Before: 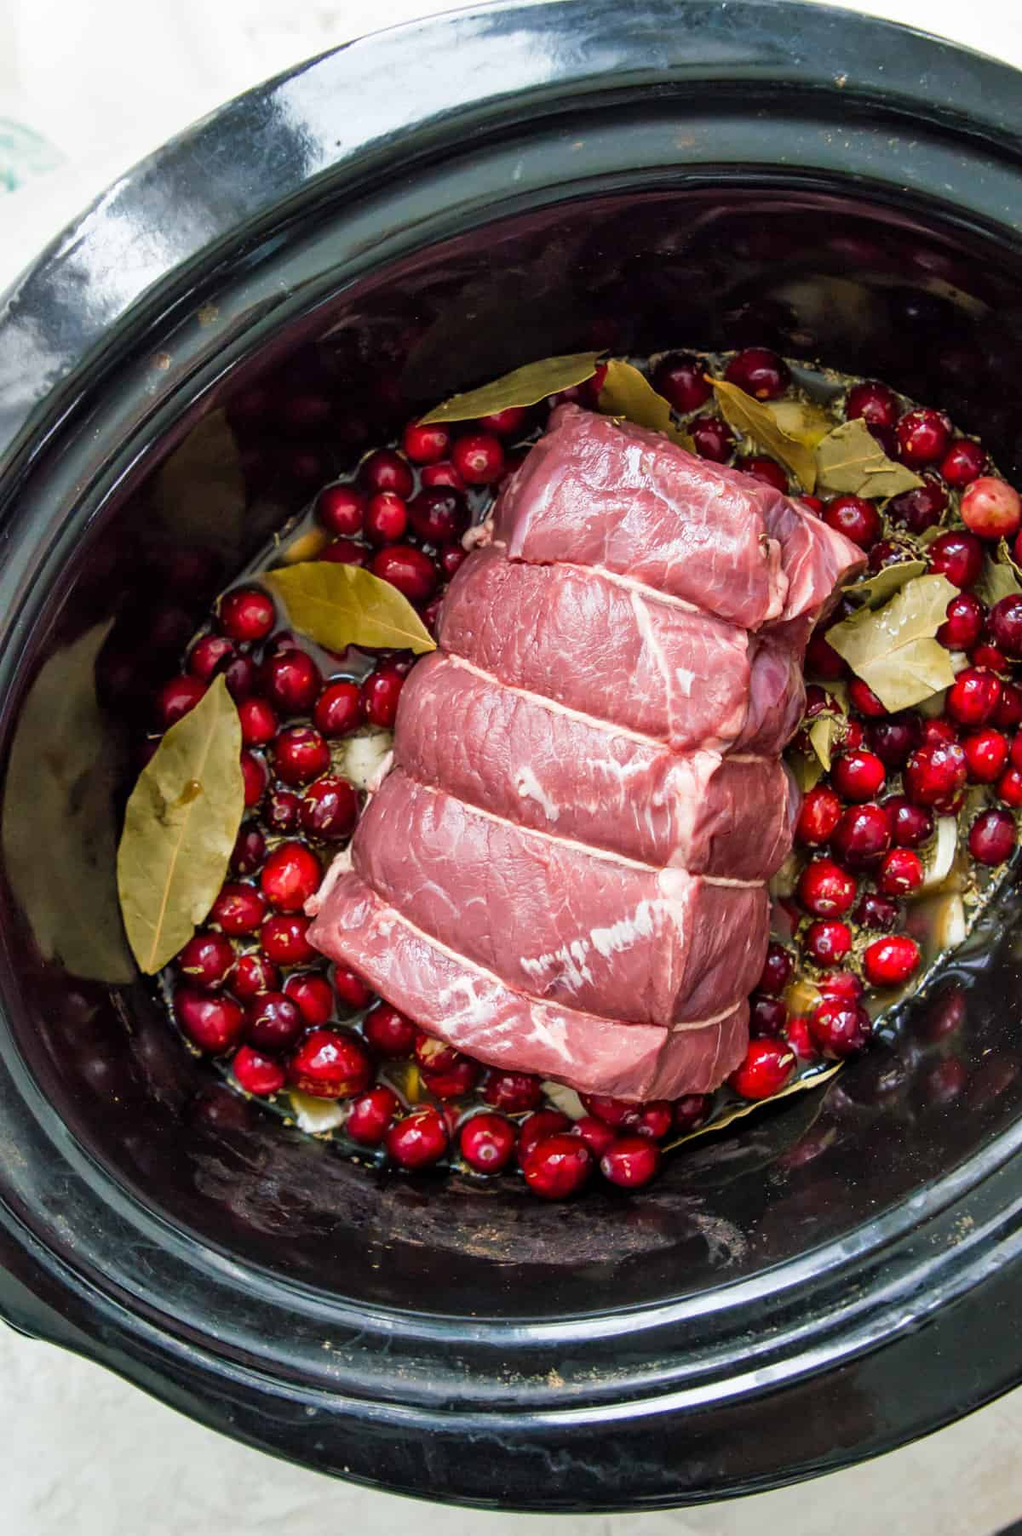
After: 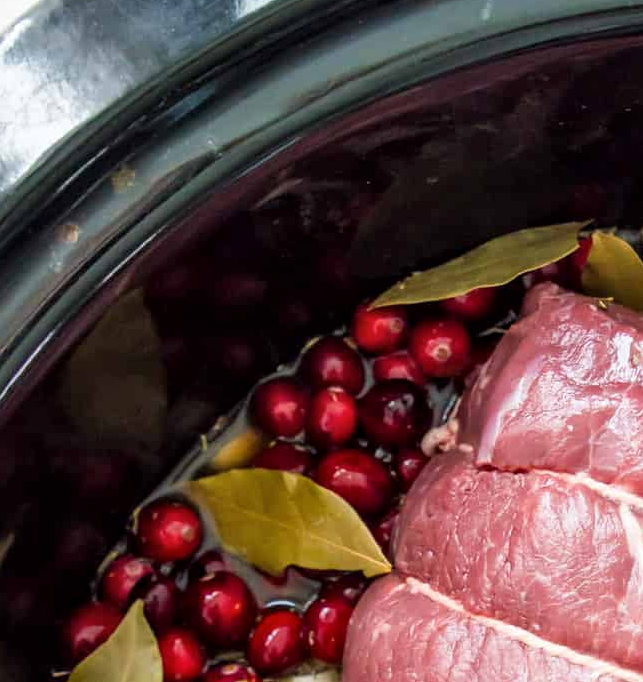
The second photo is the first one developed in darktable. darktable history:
crop: left 10.121%, top 10.631%, right 36.218%, bottom 51.526%
local contrast: mode bilateral grid, contrast 20, coarseness 50, detail 120%, midtone range 0.2
